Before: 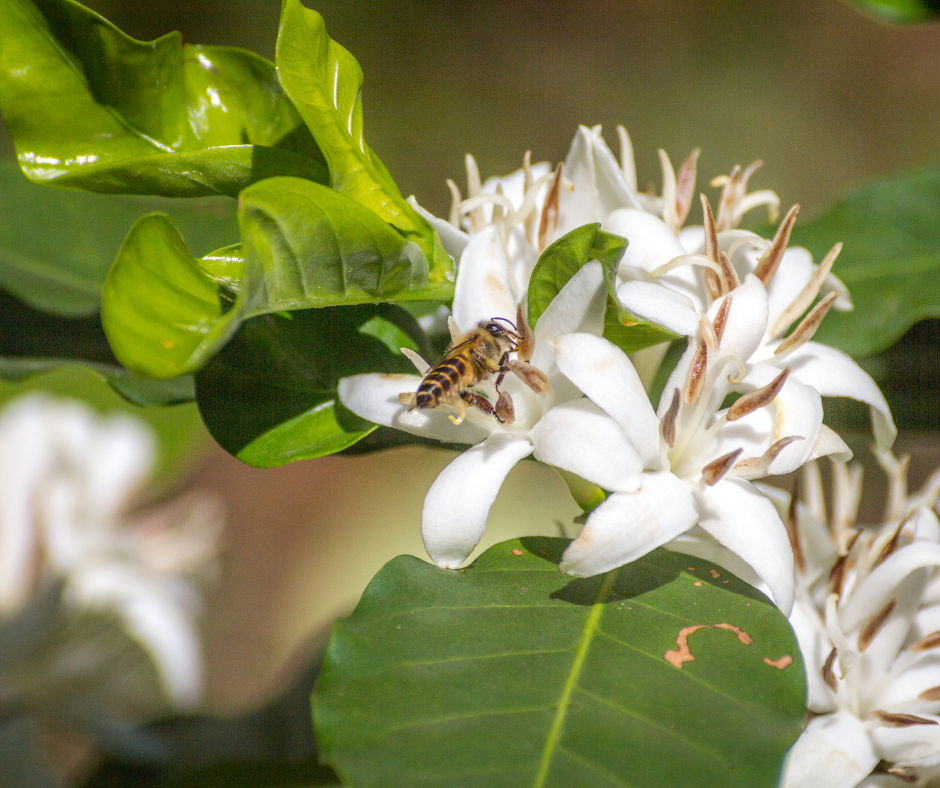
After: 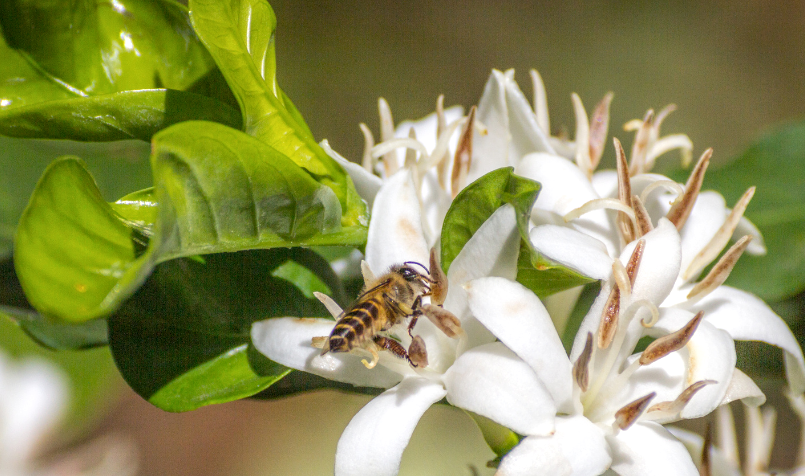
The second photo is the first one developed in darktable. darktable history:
crop and rotate: left 9.345%, top 7.22%, right 4.982%, bottom 32.331%
local contrast: highlights 100%, shadows 100%, detail 120%, midtone range 0.2
